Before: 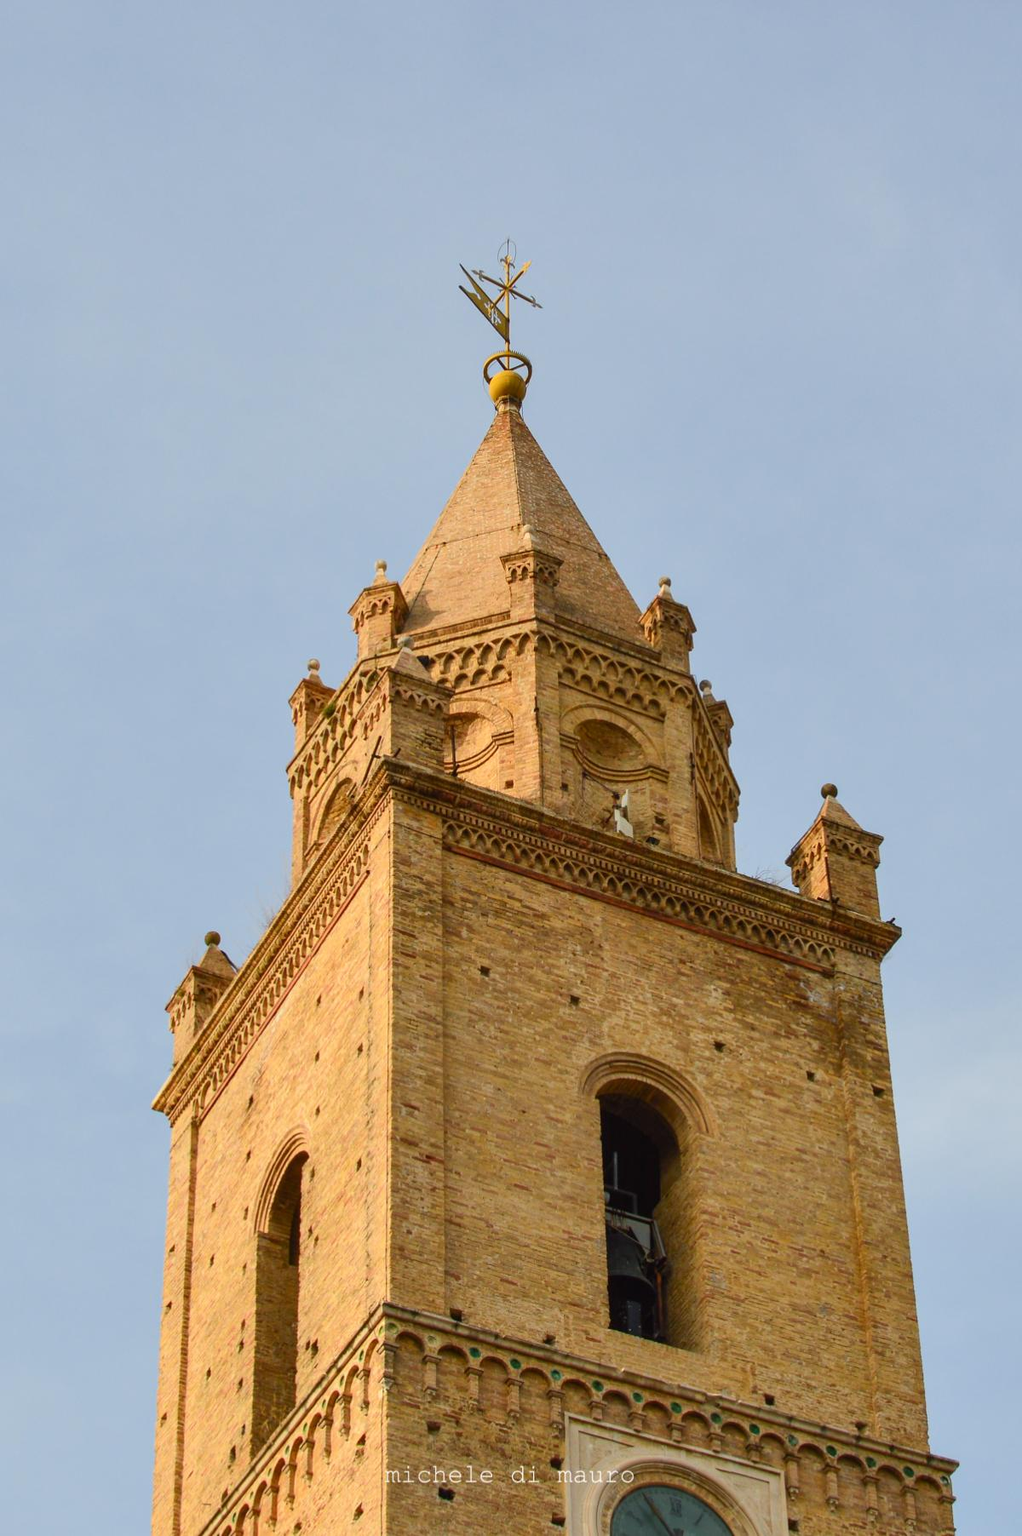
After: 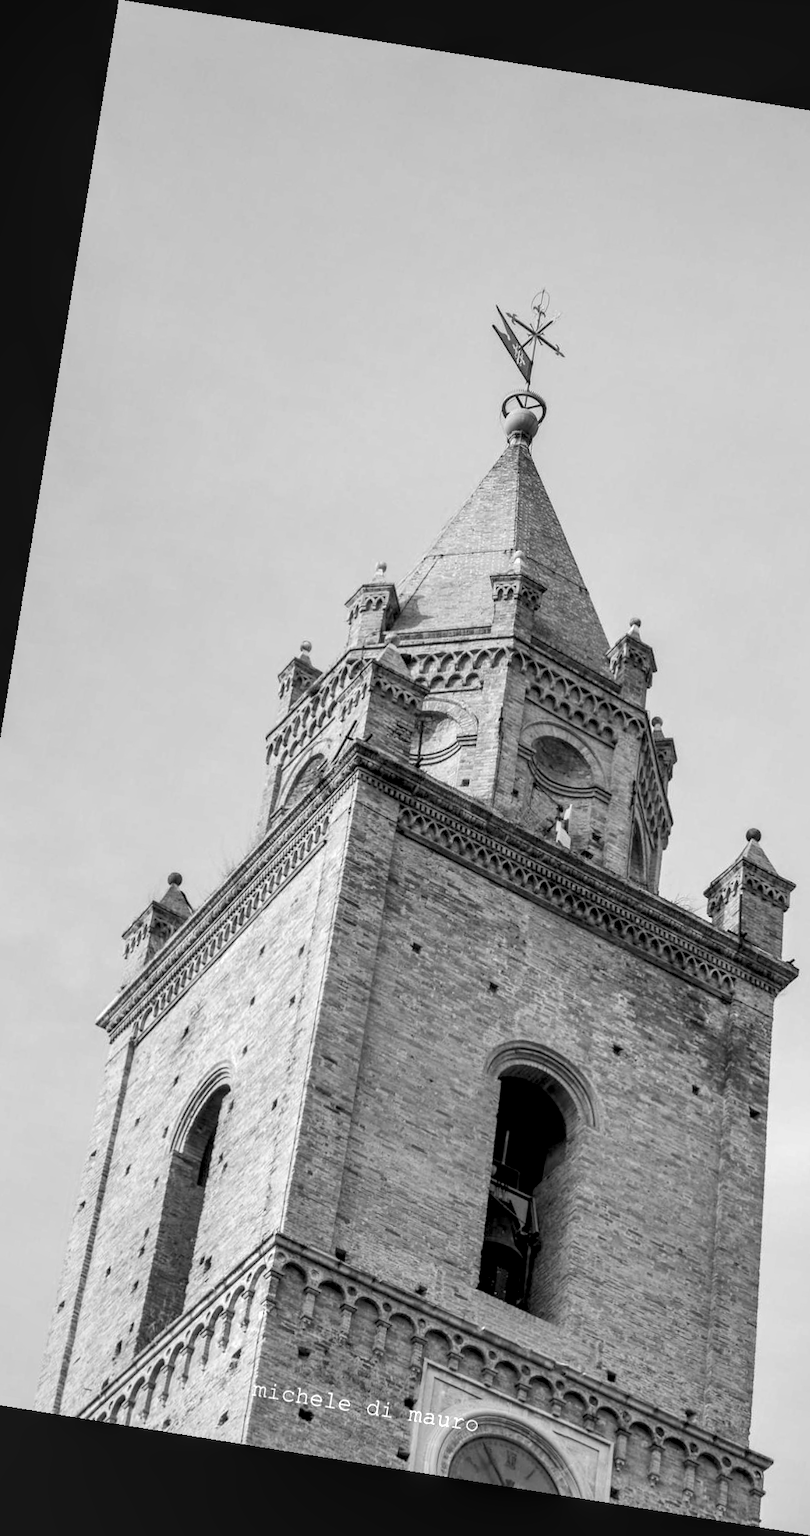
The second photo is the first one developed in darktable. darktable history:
monochrome: on, module defaults
crop and rotate: left 9.061%, right 20.142%
rgb levels: levels [[0.01, 0.419, 0.839], [0, 0.5, 1], [0, 0.5, 1]]
local contrast: on, module defaults
color balance: mode lift, gamma, gain (sRGB), lift [0.997, 0.979, 1.021, 1.011], gamma [1, 1.084, 0.916, 0.998], gain [1, 0.87, 1.13, 1.101], contrast 4.55%, contrast fulcrum 38.24%, output saturation 104.09%
rotate and perspective: rotation 9.12°, automatic cropping off
white balance: red 1.004, blue 1.024
